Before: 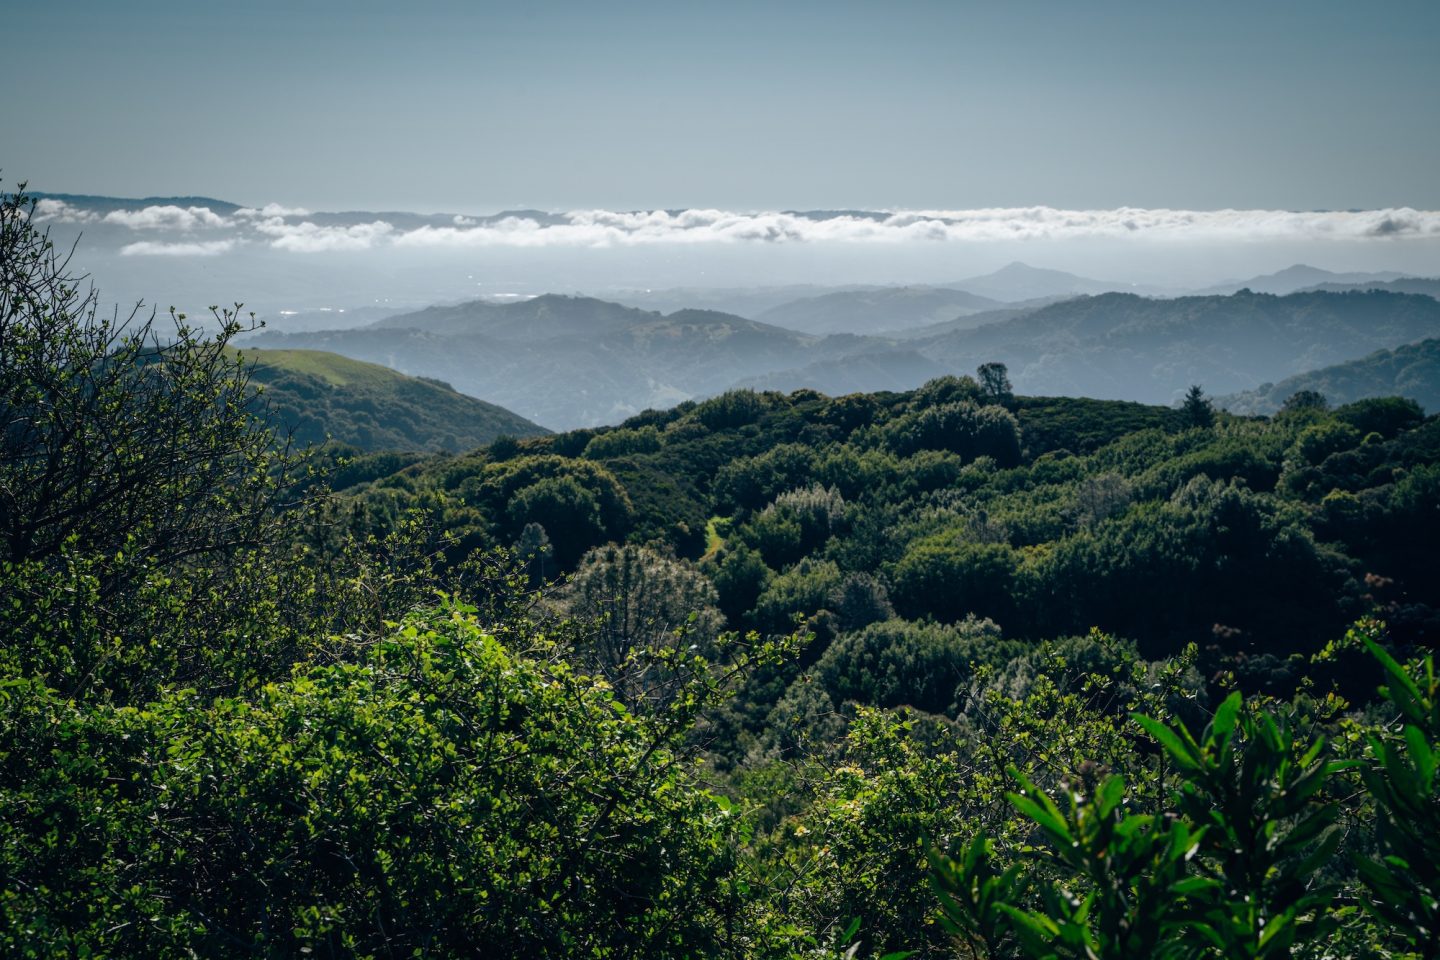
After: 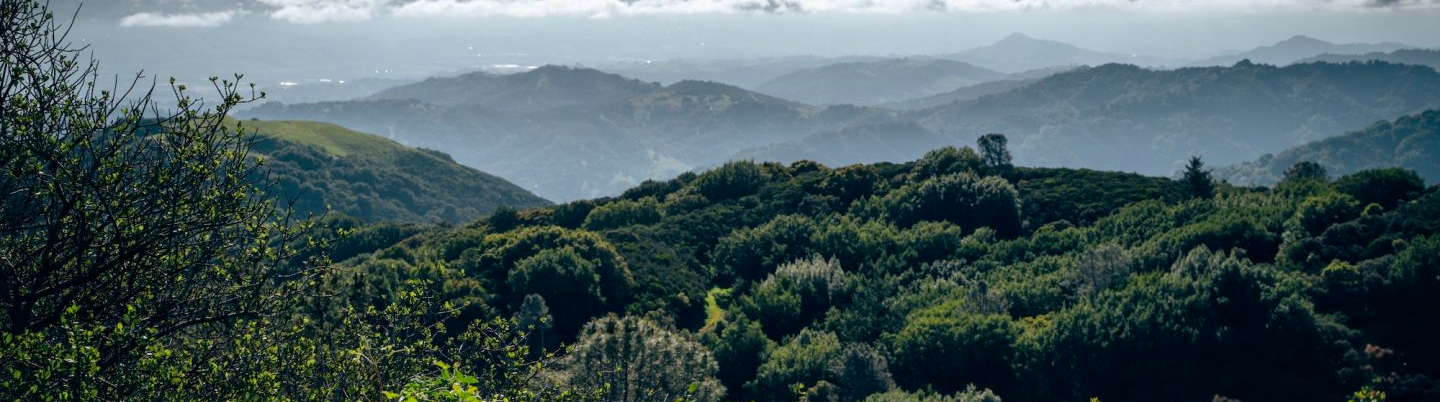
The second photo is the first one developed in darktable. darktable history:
local contrast: mode bilateral grid, contrast 20, coarseness 51, detail 119%, midtone range 0.2
tone equalizer: edges refinement/feathering 500, mask exposure compensation -1.57 EV, preserve details no
crop and rotate: top 23.949%, bottom 34.089%
color balance rgb: linear chroma grading › shadows -6.736%, linear chroma grading › highlights -7.81%, linear chroma grading › global chroma -10.287%, linear chroma grading › mid-tones -7.559%, perceptual saturation grading › global saturation 29.67%, global vibrance 20%
